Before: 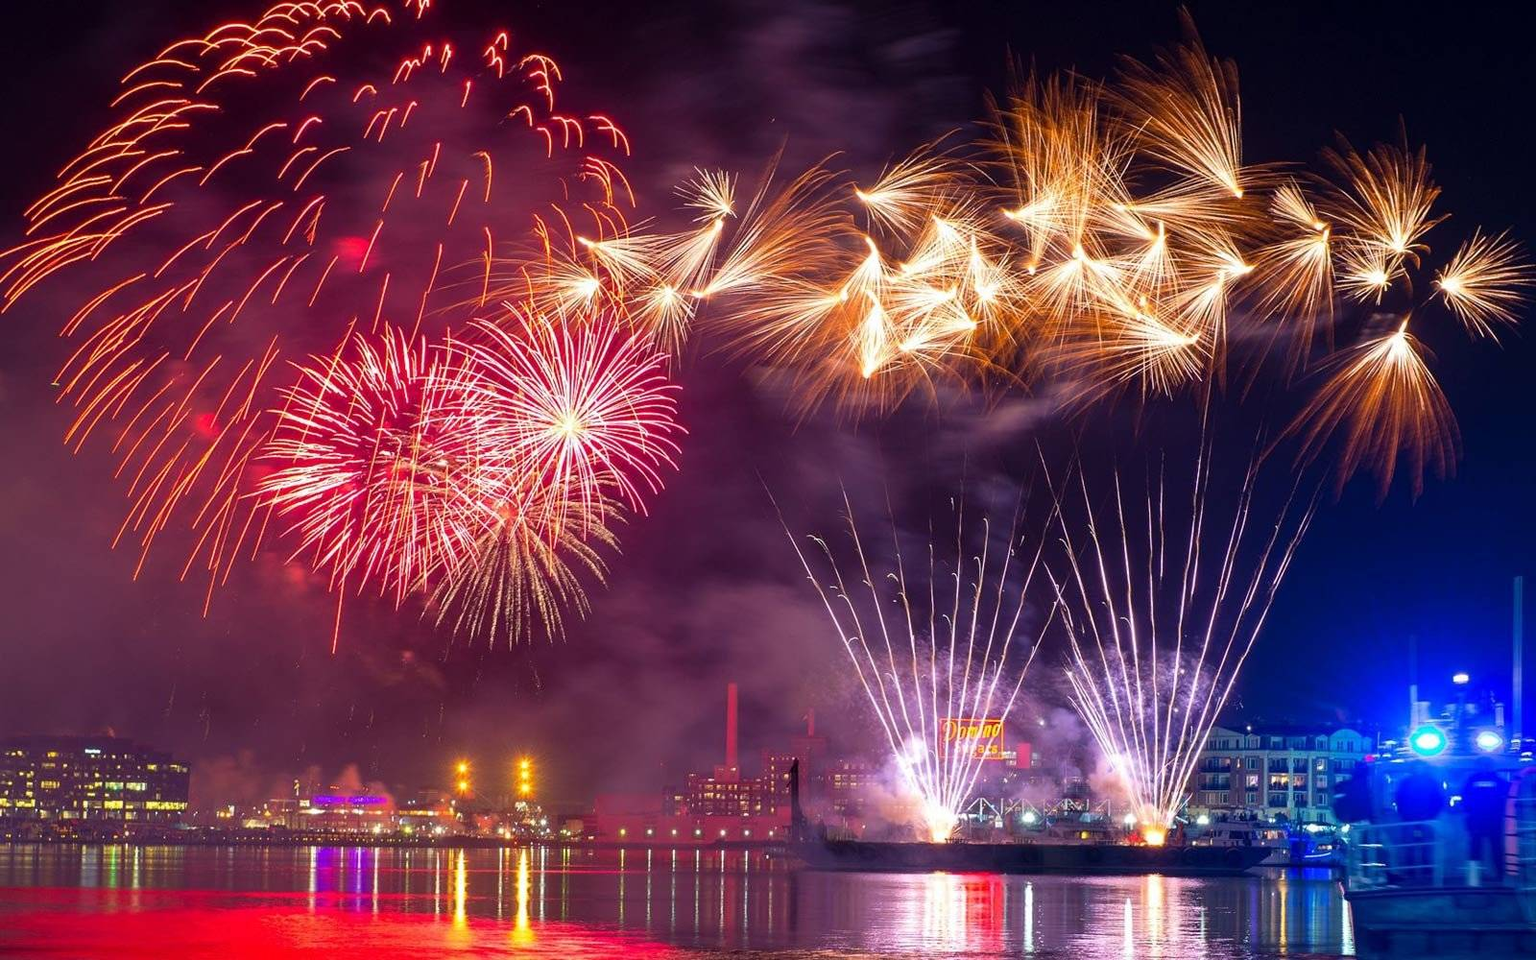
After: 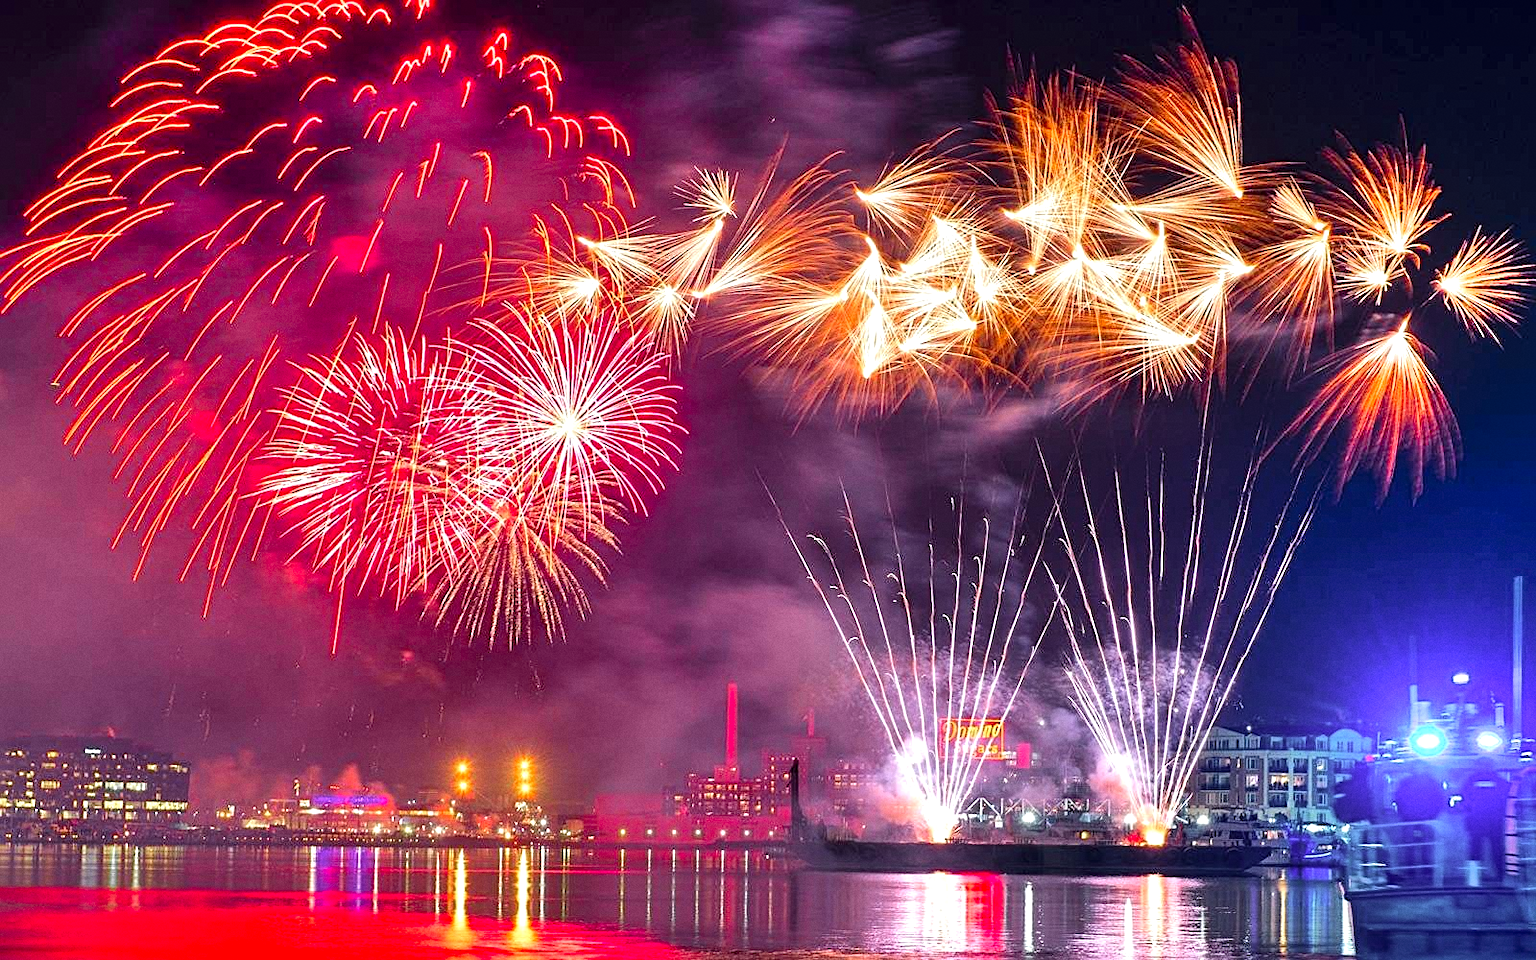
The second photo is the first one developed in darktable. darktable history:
grain: coarseness 0.09 ISO, strength 16.61%
tone equalizer: on, module defaults
color zones: curves: ch1 [(0, 0.679) (0.143, 0.647) (0.286, 0.261) (0.378, -0.011) (0.571, 0.396) (0.714, 0.399) (0.857, 0.406) (1, 0.679)]
sharpen: radius 2.167, amount 0.381, threshold 0
shadows and highlights: radius 110.86, shadows 51.09, white point adjustment 9.16, highlights -4.17, highlights color adjustment 32.2%, soften with gaussian
